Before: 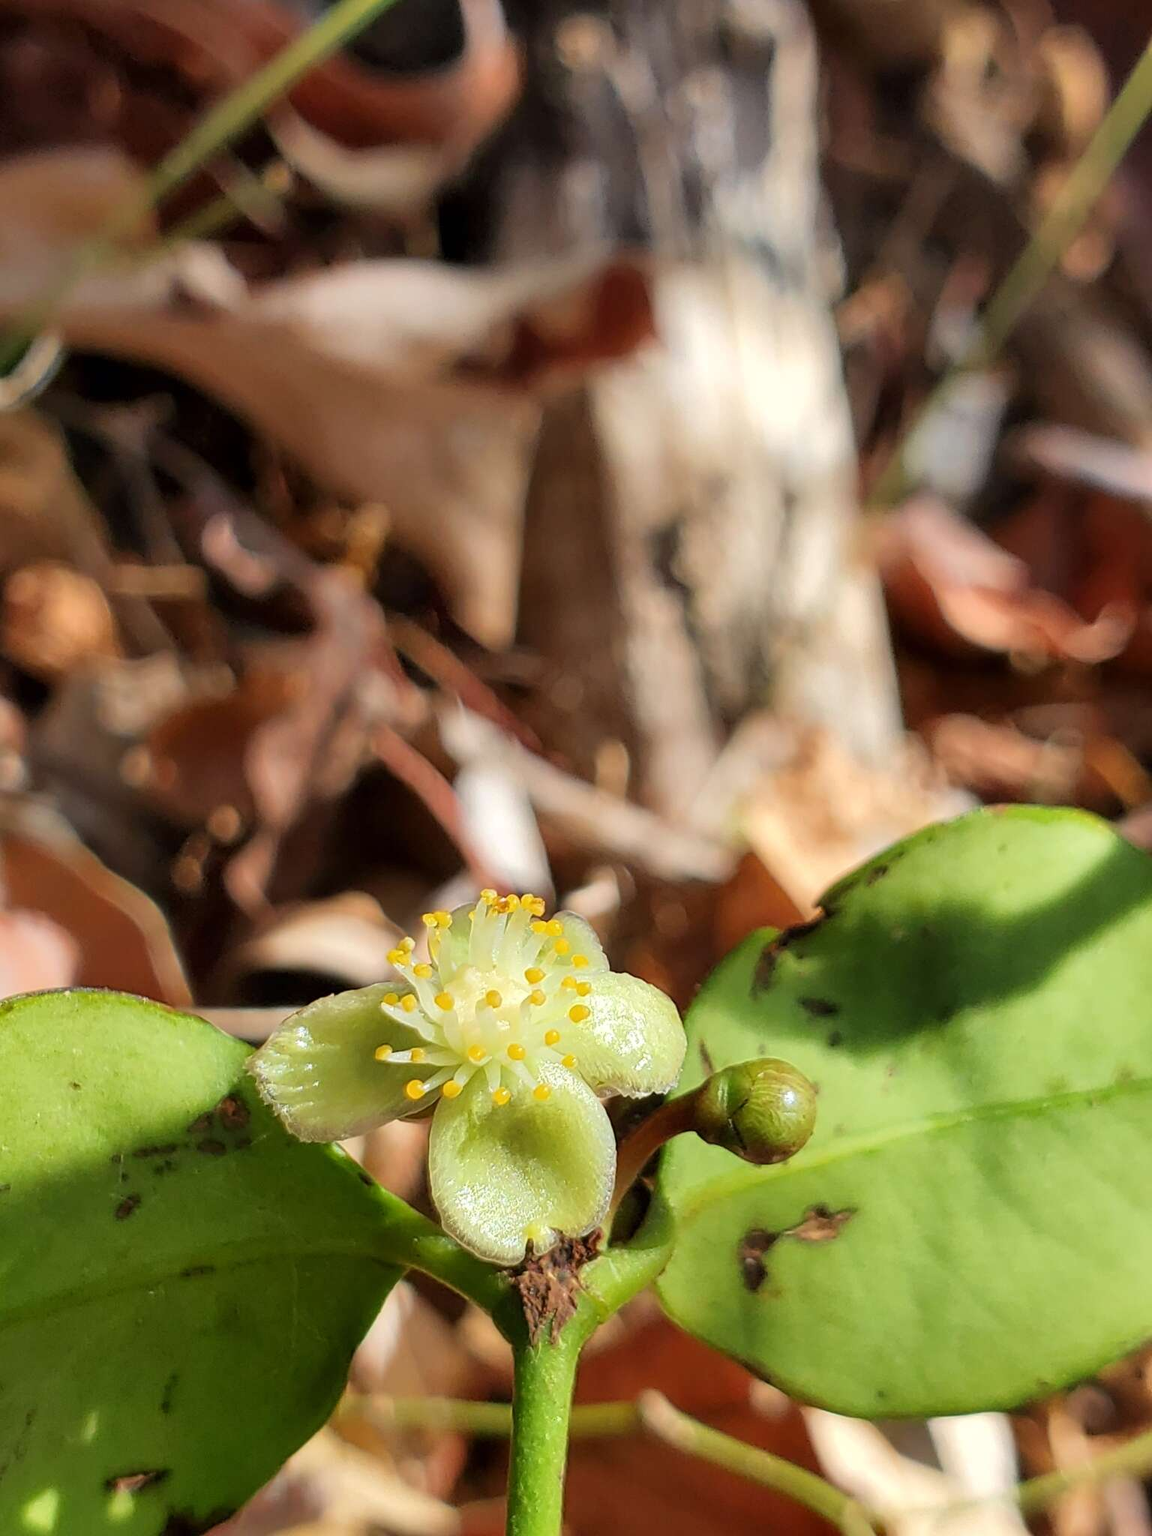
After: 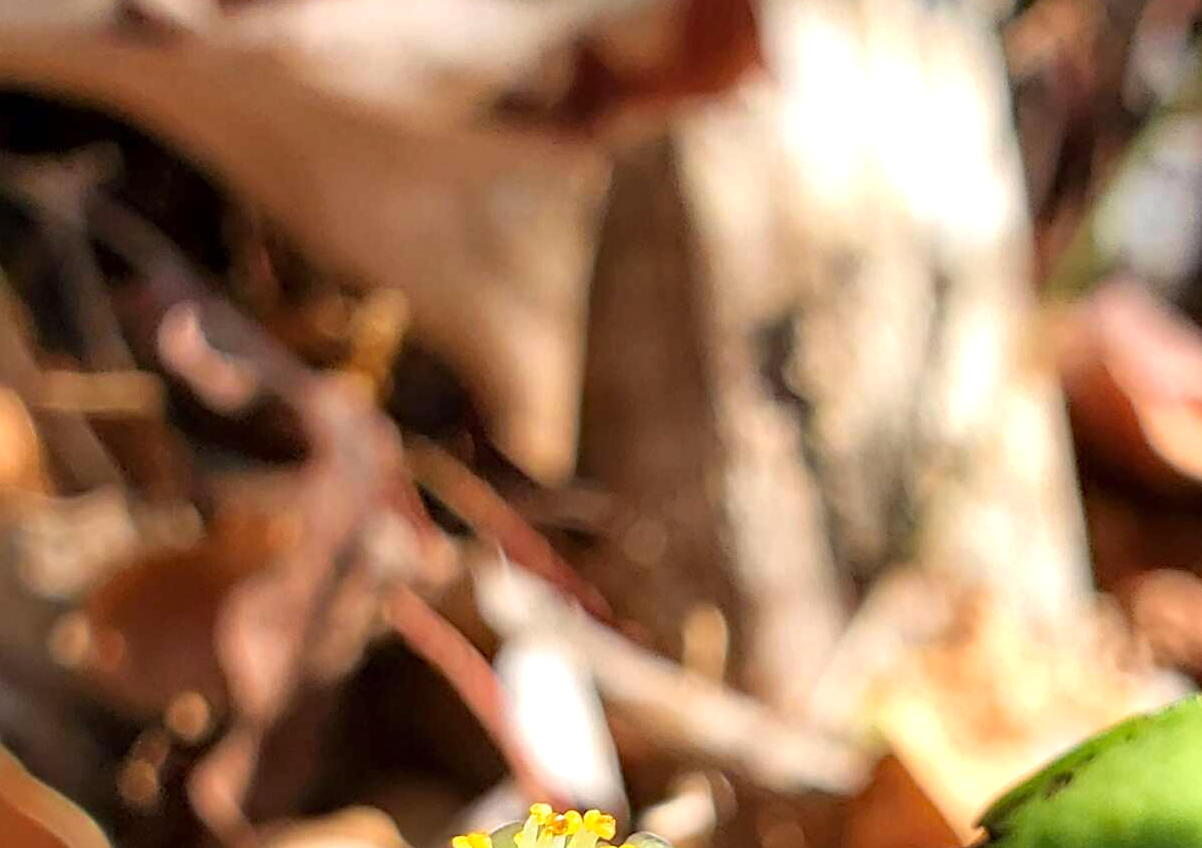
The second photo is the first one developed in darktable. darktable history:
haze removal: compatibility mode true, adaptive false
crop: left 7.238%, top 18.694%, right 14.444%, bottom 39.869%
exposure: exposure 0.608 EV, compensate highlight preservation false
